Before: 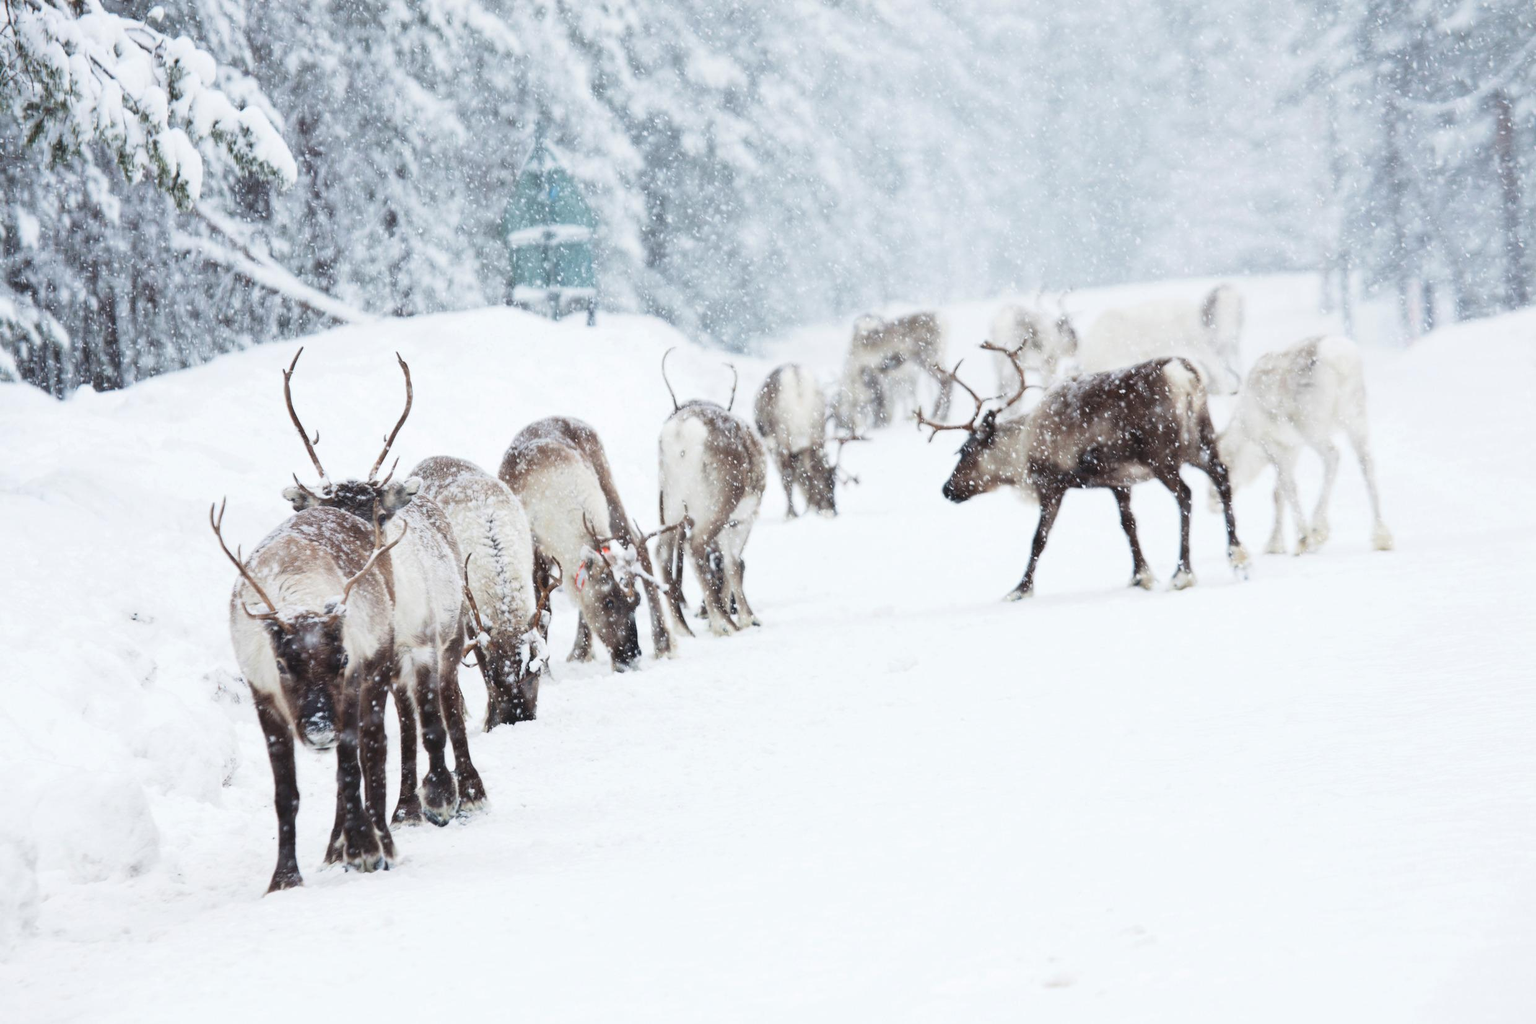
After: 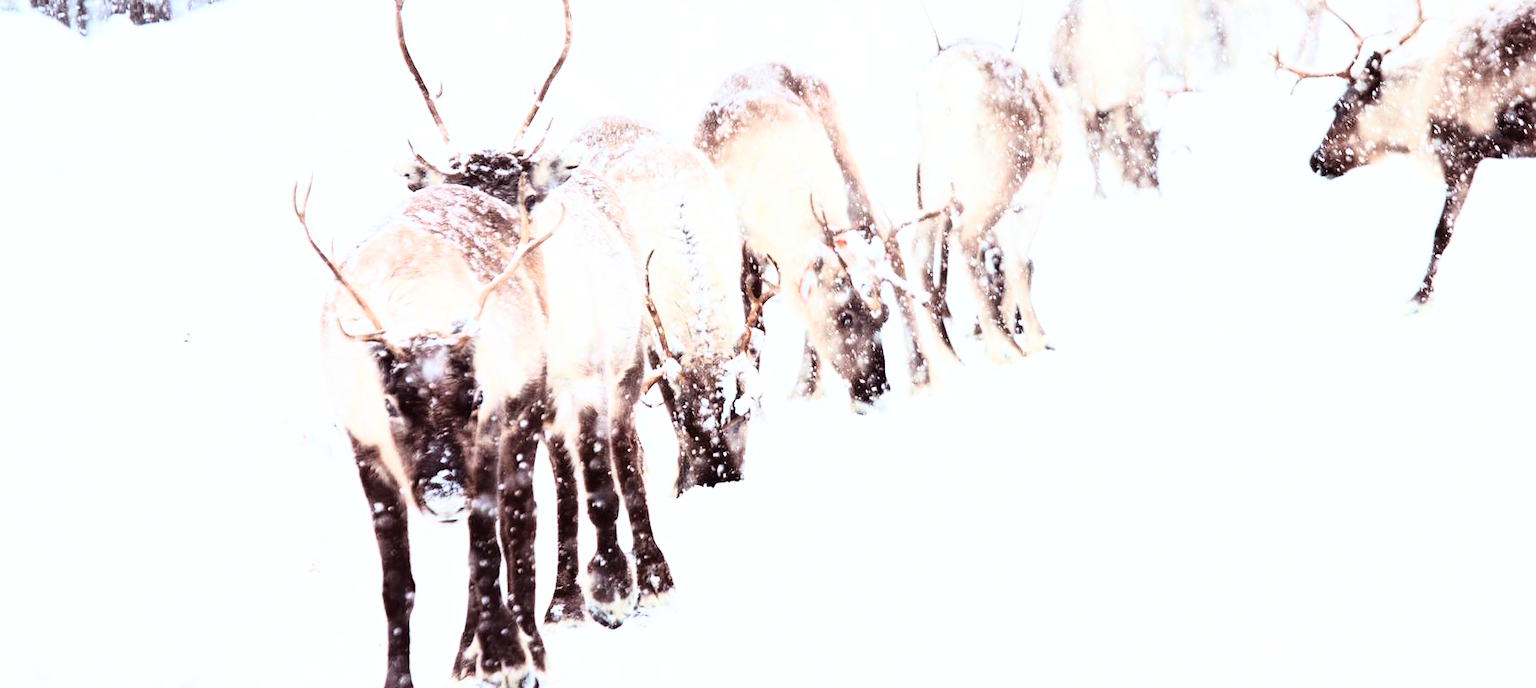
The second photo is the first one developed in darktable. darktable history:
rgb curve: curves: ch0 [(0, 0) (0.21, 0.15) (0.24, 0.21) (0.5, 0.75) (0.75, 0.96) (0.89, 0.99) (1, 1)]; ch1 [(0, 0.02) (0.21, 0.13) (0.25, 0.2) (0.5, 0.67) (0.75, 0.9) (0.89, 0.97) (1, 1)]; ch2 [(0, 0.02) (0.21, 0.13) (0.25, 0.2) (0.5, 0.67) (0.75, 0.9) (0.89, 0.97) (1, 1)], compensate middle gray true
exposure: black level correction 0.005, exposure 0.286 EV, compensate highlight preservation false
crop: top 36.498%, right 27.964%, bottom 14.995%
rgb levels: mode RGB, independent channels, levels [[0, 0.474, 1], [0, 0.5, 1], [0, 0.5, 1]]
